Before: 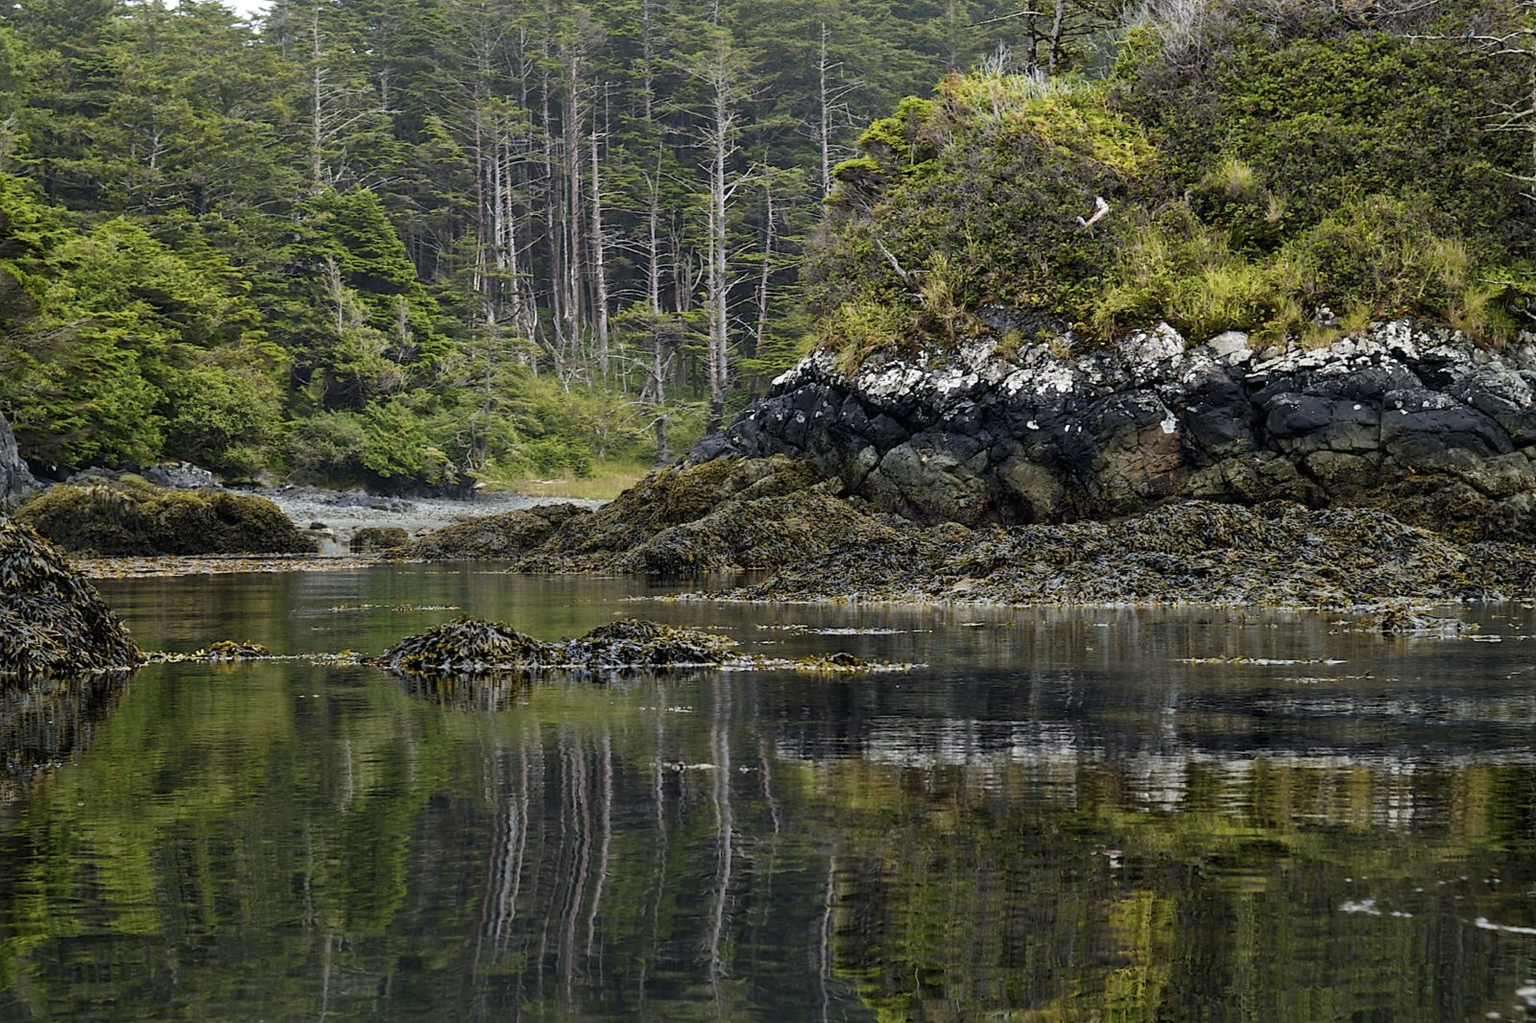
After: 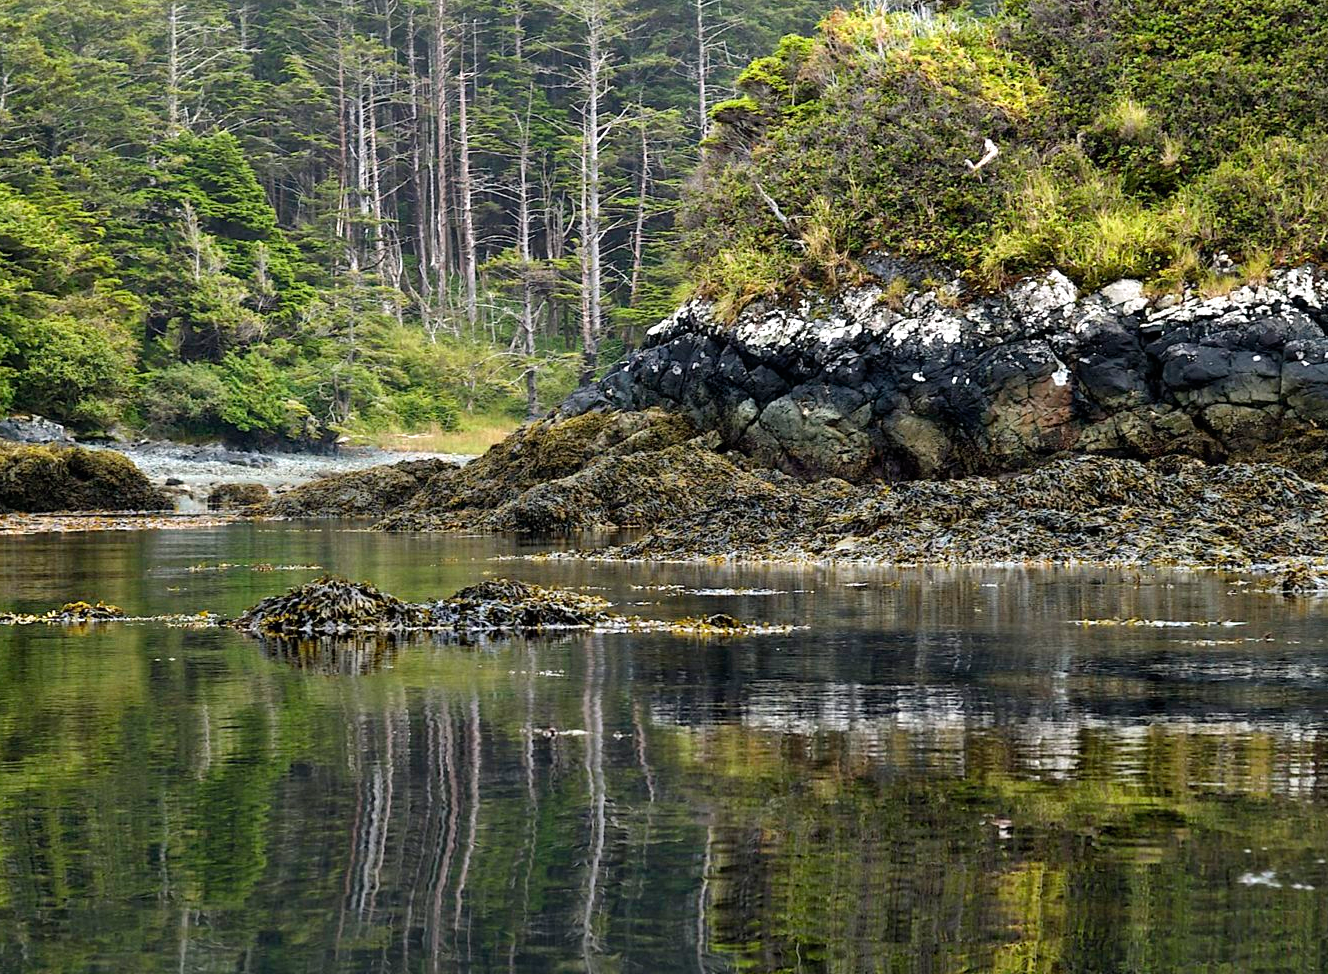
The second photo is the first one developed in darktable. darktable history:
crop: left 9.84%, top 6.211%, right 7.121%, bottom 2.344%
exposure: black level correction 0, exposure 0.695 EV, compensate highlight preservation false
